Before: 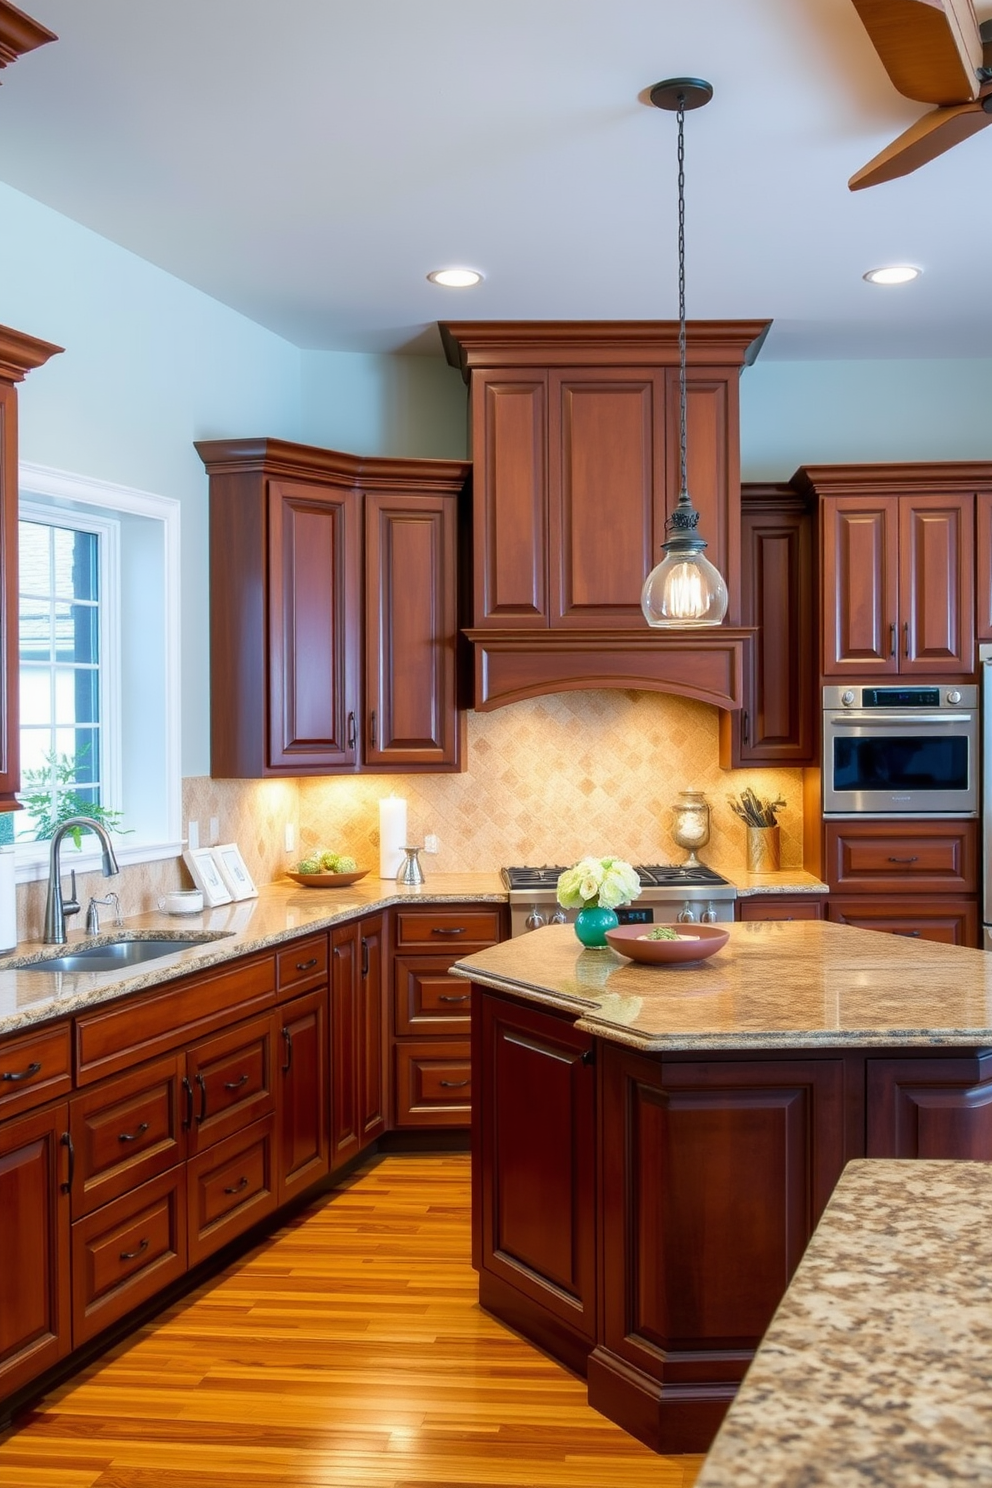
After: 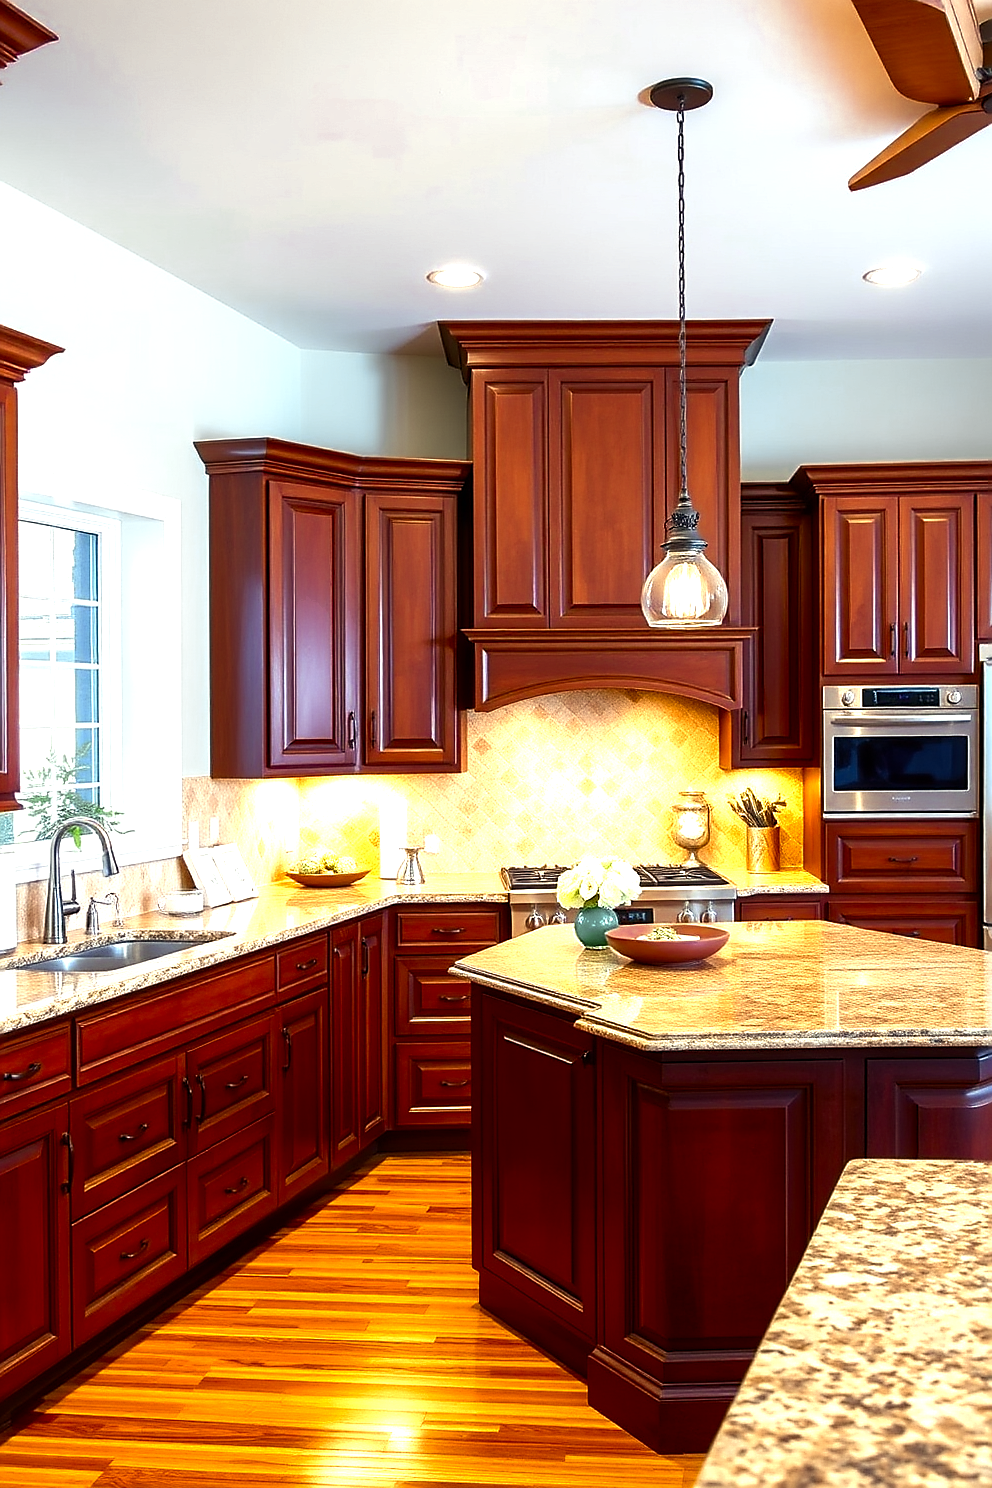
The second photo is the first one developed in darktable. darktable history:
color zones: curves: ch0 [(0.004, 0.305) (0.261, 0.623) (0.389, 0.399) (0.708, 0.571) (0.947, 0.34)]; ch1 [(0.025, 0.645) (0.229, 0.584) (0.326, 0.551) (0.484, 0.262) (0.757, 0.643)]
color balance rgb: shadows lift › luminance -9.052%, power › chroma 1.052%, power › hue 27.1°, highlights gain › luminance 6.552%, highlights gain › chroma 2.598%, highlights gain › hue 88.3°, linear chroma grading › shadows -2.352%, linear chroma grading › highlights -14.69%, linear chroma grading › global chroma -9.437%, linear chroma grading › mid-tones -9.752%, perceptual saturation grading › global saturation 14.63%, perceptual brilliance grading › global brilliance -4.335%, perceptual brilliance grading › highlights 24.484%, perceptual brilliance grading › mid-tones 7.047%, perceptual brilliance grading › shadows -4.542%, global vibrance 20%
sharpen: radius 1.37, amount 1.238, threshold 0.762
tone equalizer: on, module defaults
